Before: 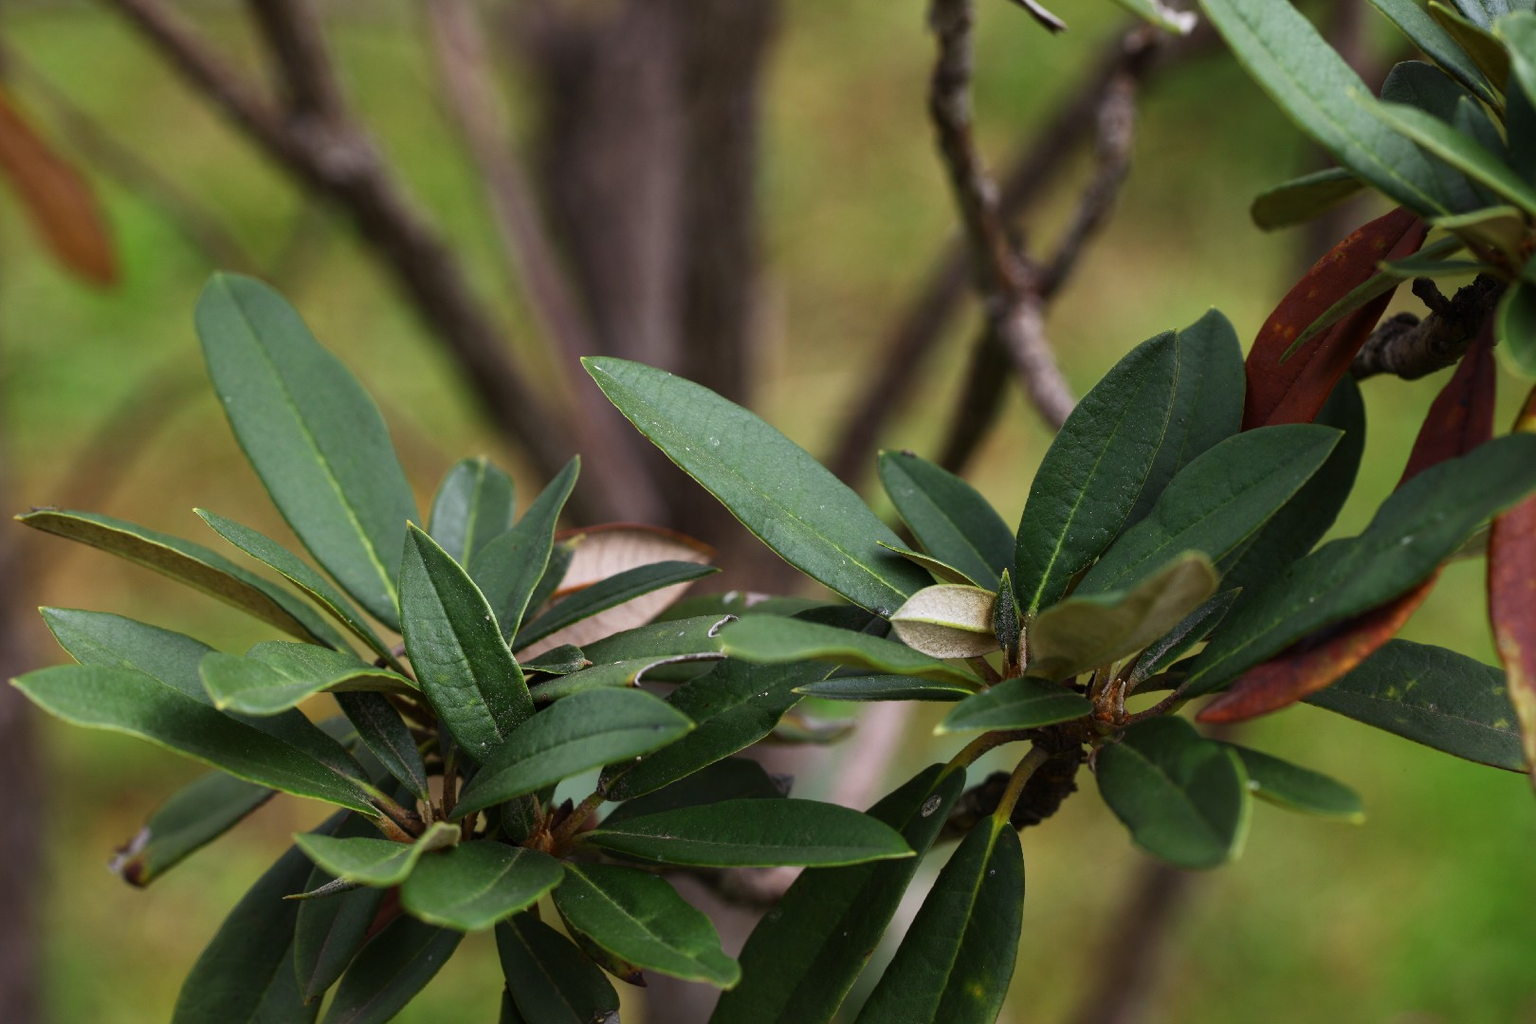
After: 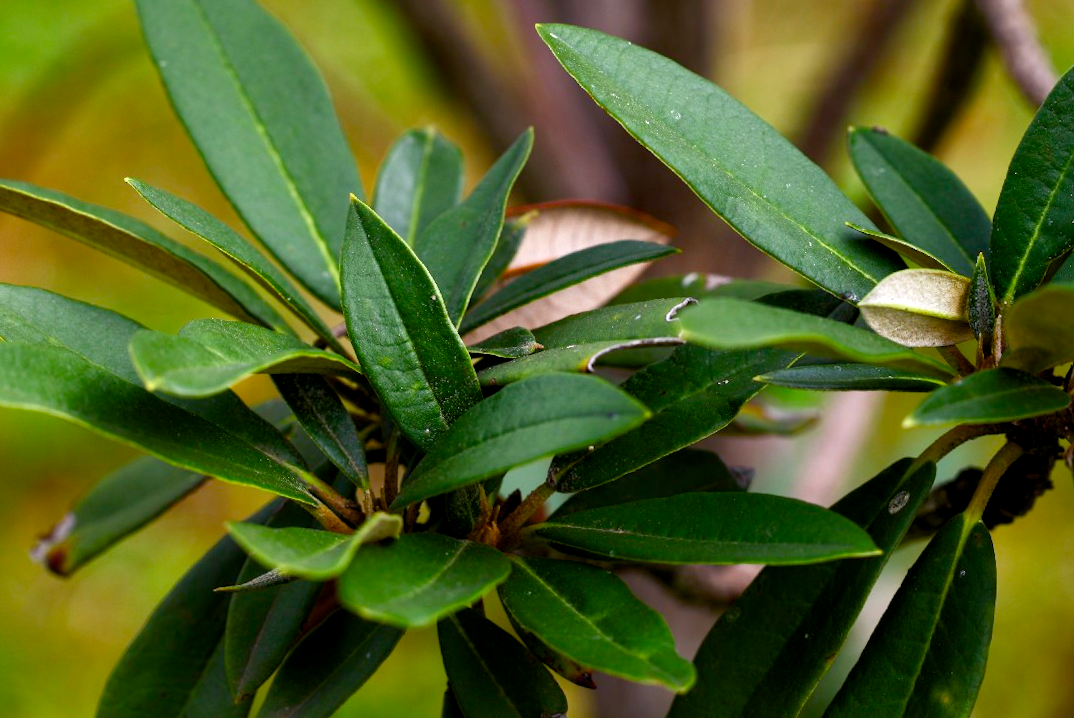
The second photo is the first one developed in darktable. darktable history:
contrast brightness saturation: saturation 0.13
color balance rgb: shadows lift › chroma 1.738%, shadows lift › hue 262.21°, global offset › luminance -0.5%, perceptual saturation grading › global saturation 20%, perceptual saturation grading › highlights -25.744%, perceptual saturation grading › shadows 49.851%, perceptual brilliance grading › global brilliance 12.234%
crop and rotate: angle -0.775°, left 3.984%, top 32.093%, right 28.356%
